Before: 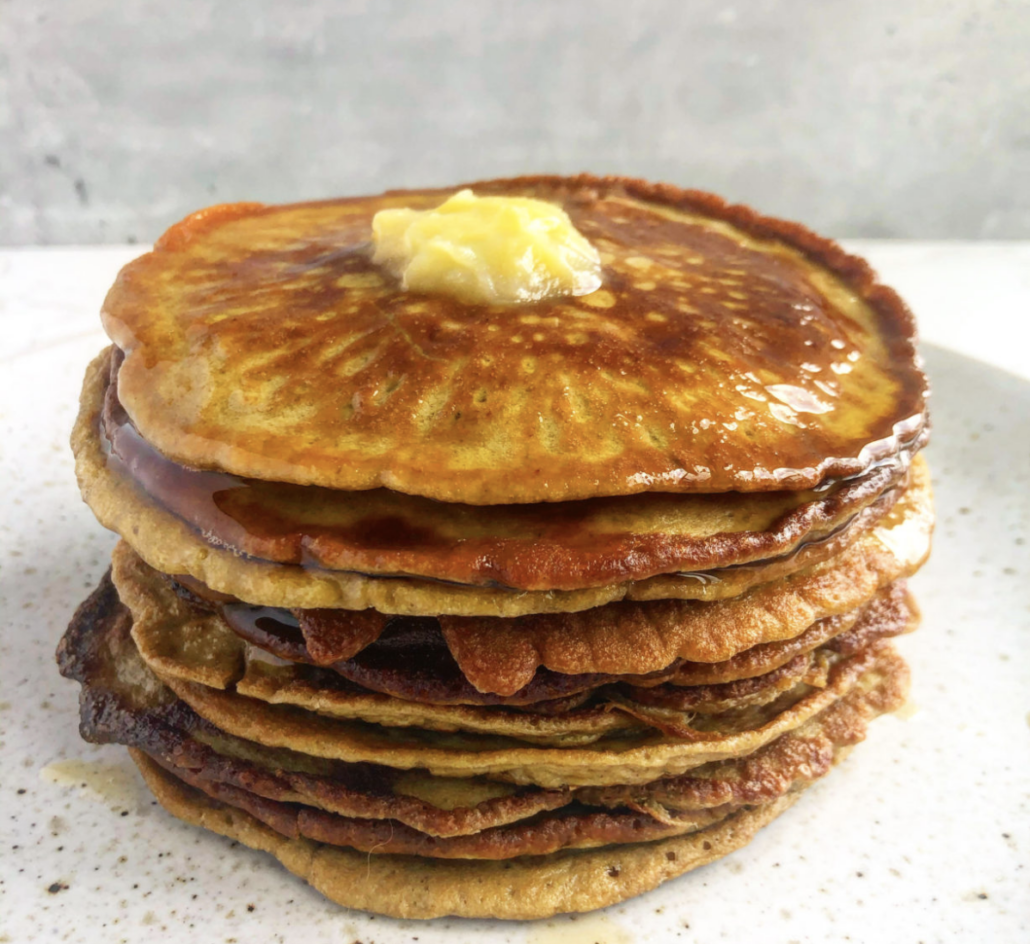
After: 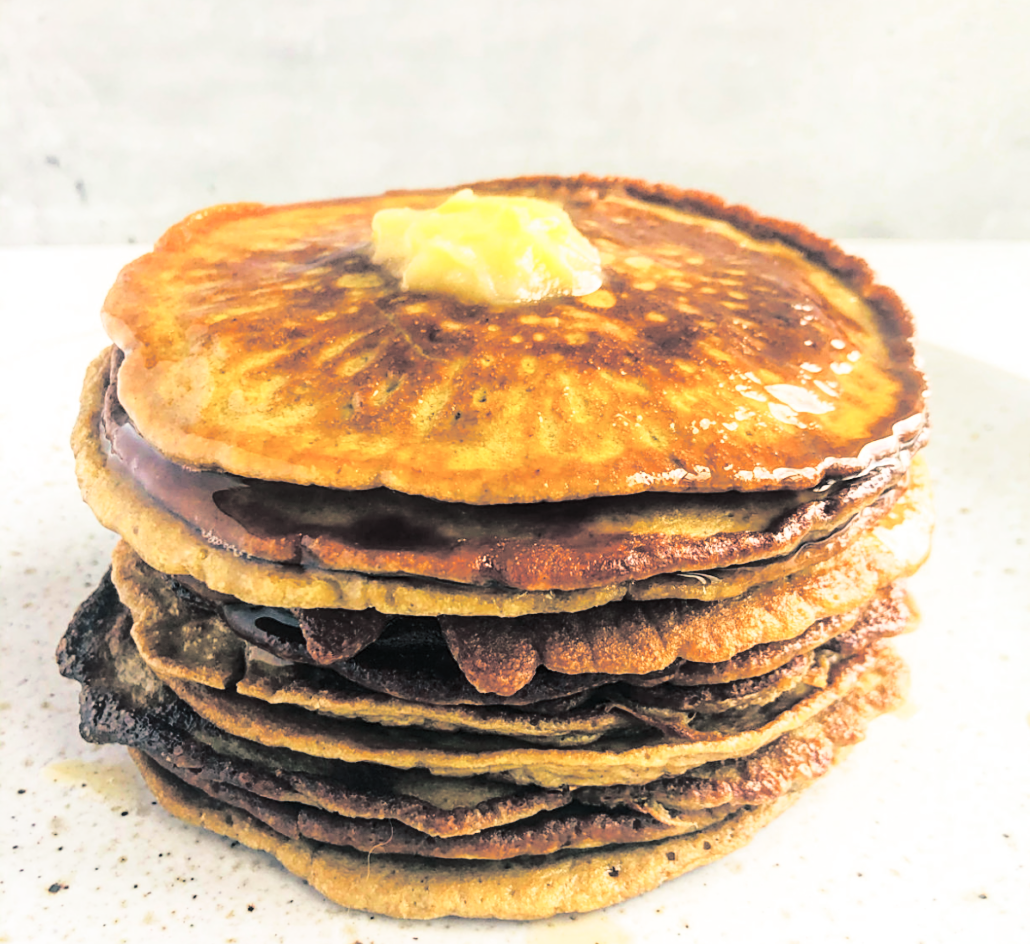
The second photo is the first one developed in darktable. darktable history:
split-toning: shadows › hue 205.2°, shadows › saturation 0.29, highlights › hue 50.4°, highlights › saturation 0.38, balance -49.9
sharpen: on, module defaults
base curve: curves: ch0 [(0, 0) (0.032, 0.037) (0.105, 0.228) (0.435, 0.76) (0.856, 0.983) (1, 1)]
